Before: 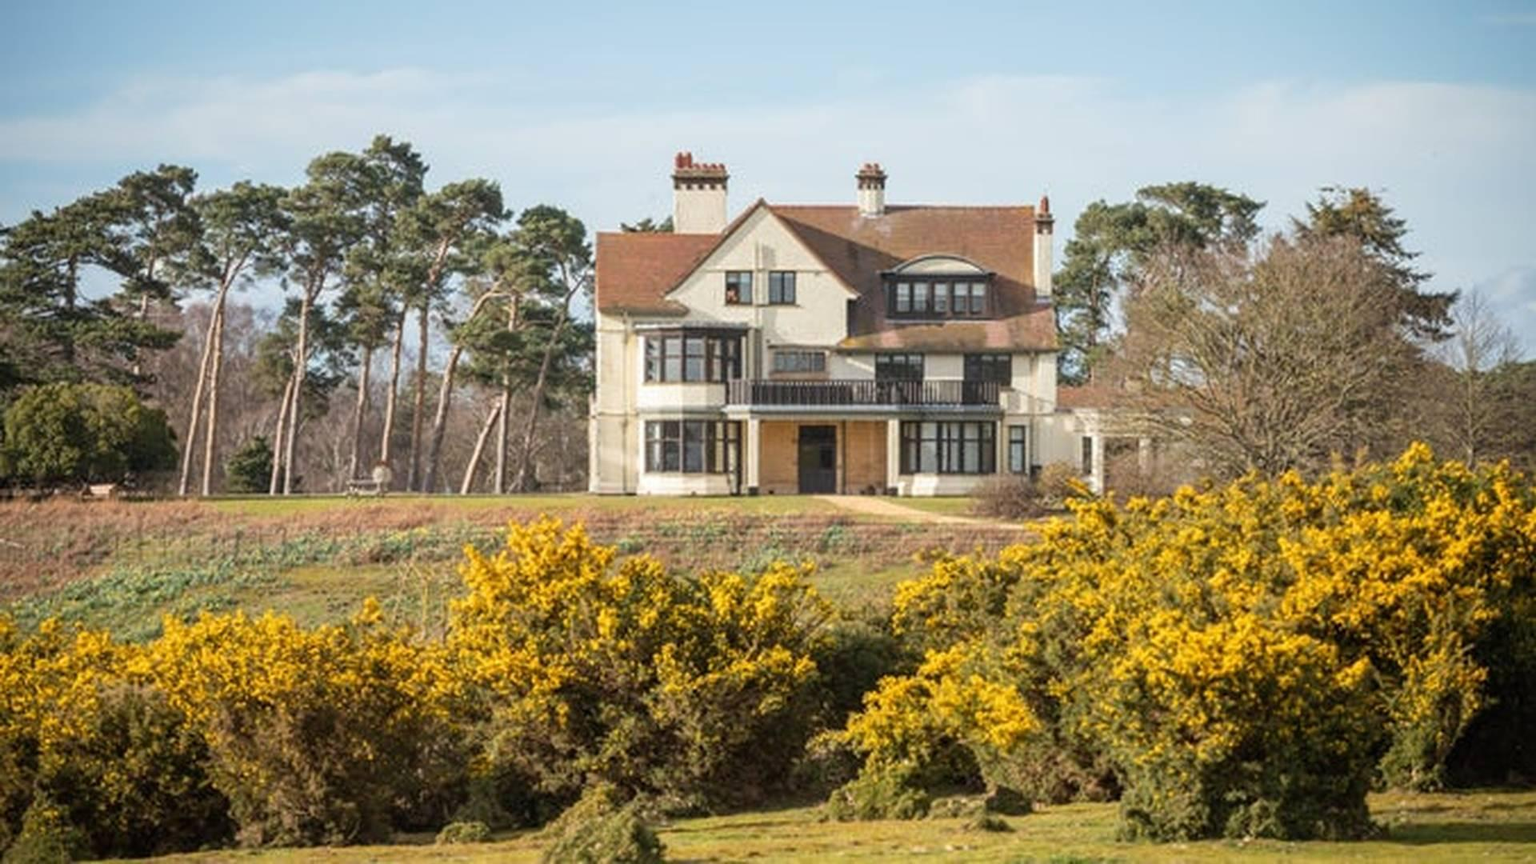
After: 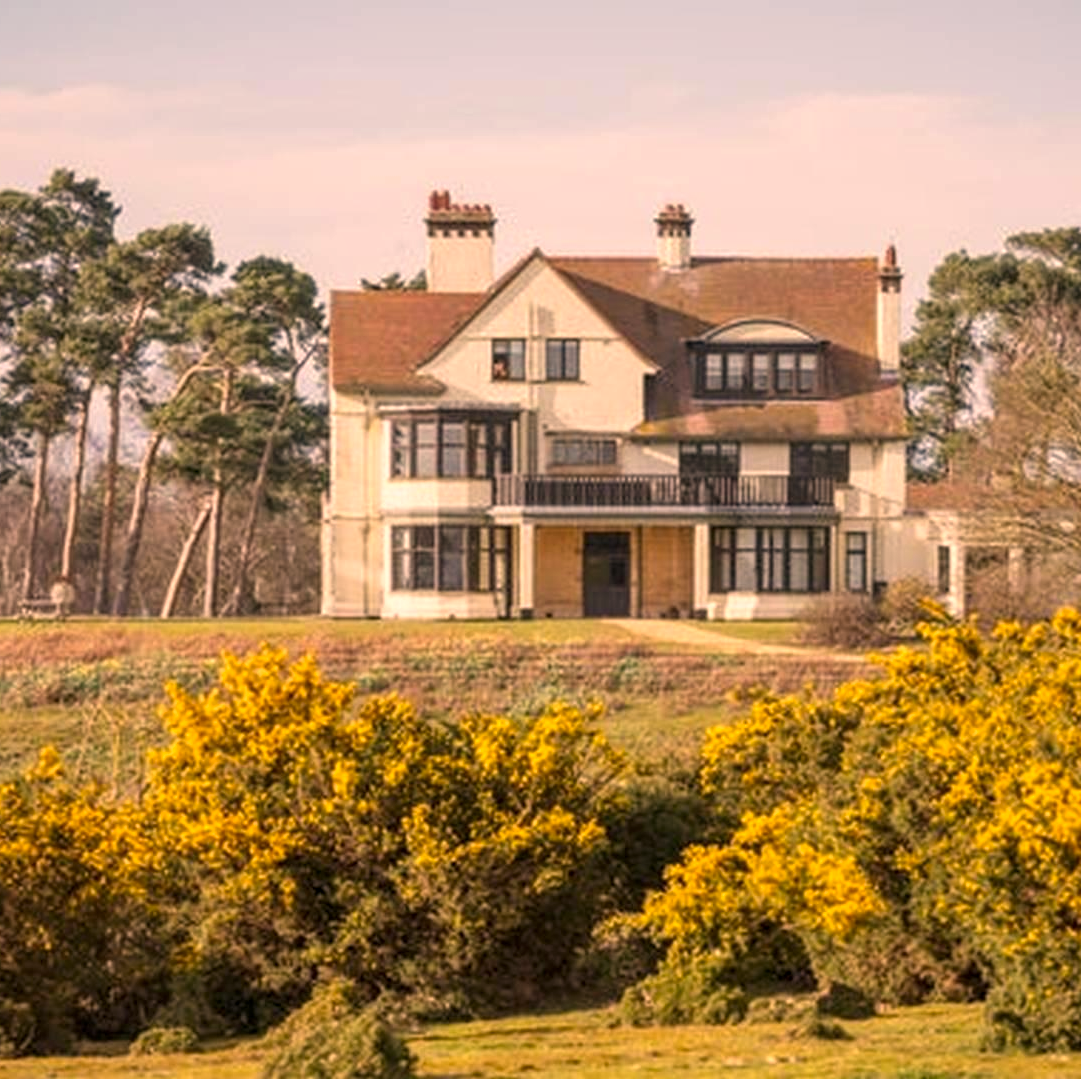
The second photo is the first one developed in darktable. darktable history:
color correction: highlights a* 17.58, highlights b* 18.5
local contrast: highlights 105%, shadows 99%, detail 119%, midtone range 0.2
crop: left 21.632%, right 22.029%, bottom 0.007%
